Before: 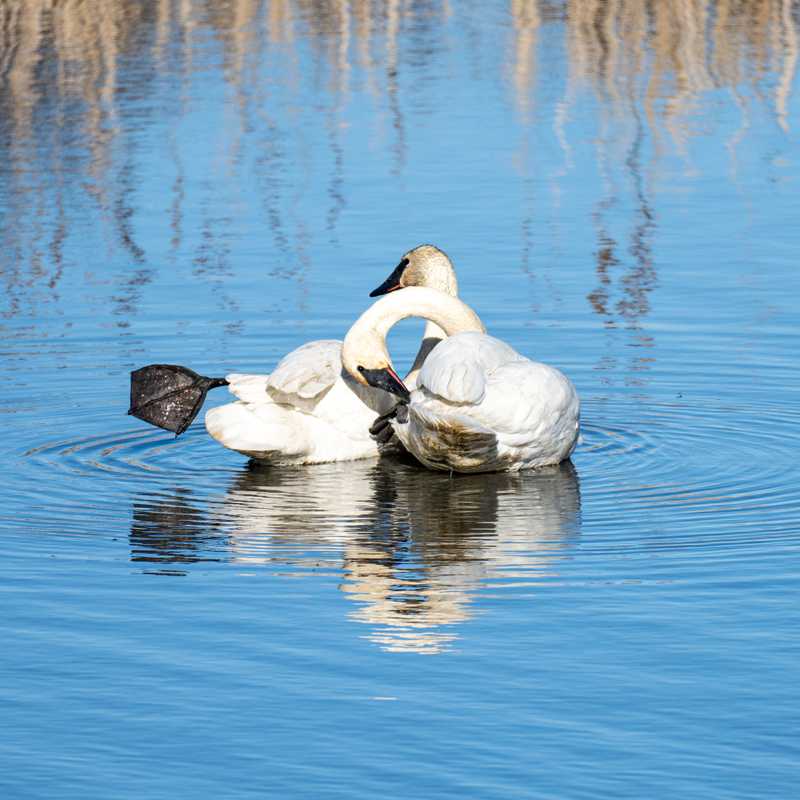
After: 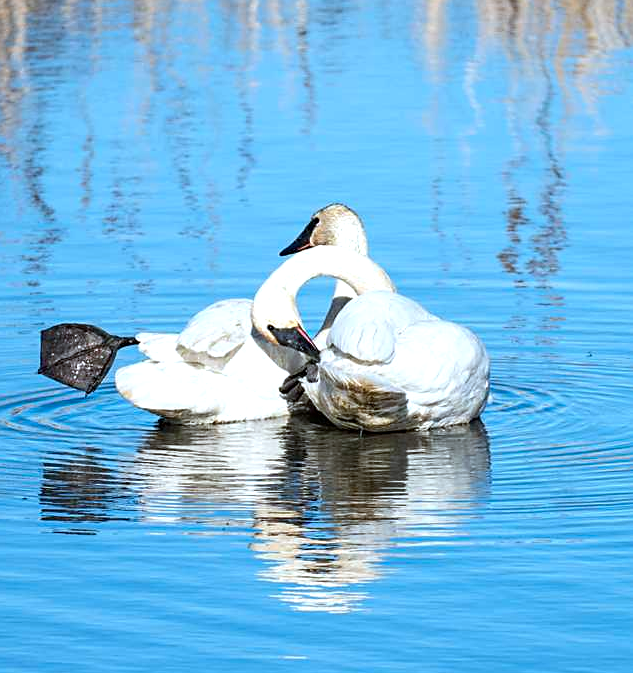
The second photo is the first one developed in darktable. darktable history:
sharpen: radius 1.883, amount 0.399, threshold 1.533
crop: left 11.268%, top 5.219%, right 9.562%, bottom 10.562%
color correction: highlights a* -4.2, highlights b* -11.14
exposure: exposure 0.298 EV, compensate exposure bias true, compensate highlight preservation false
